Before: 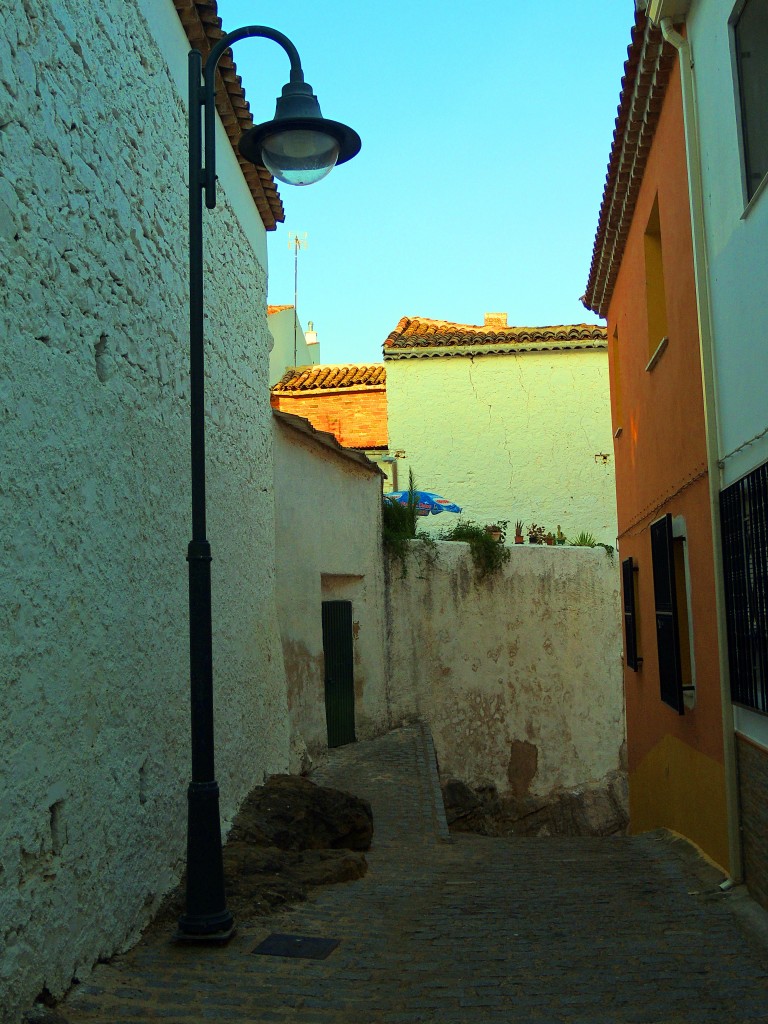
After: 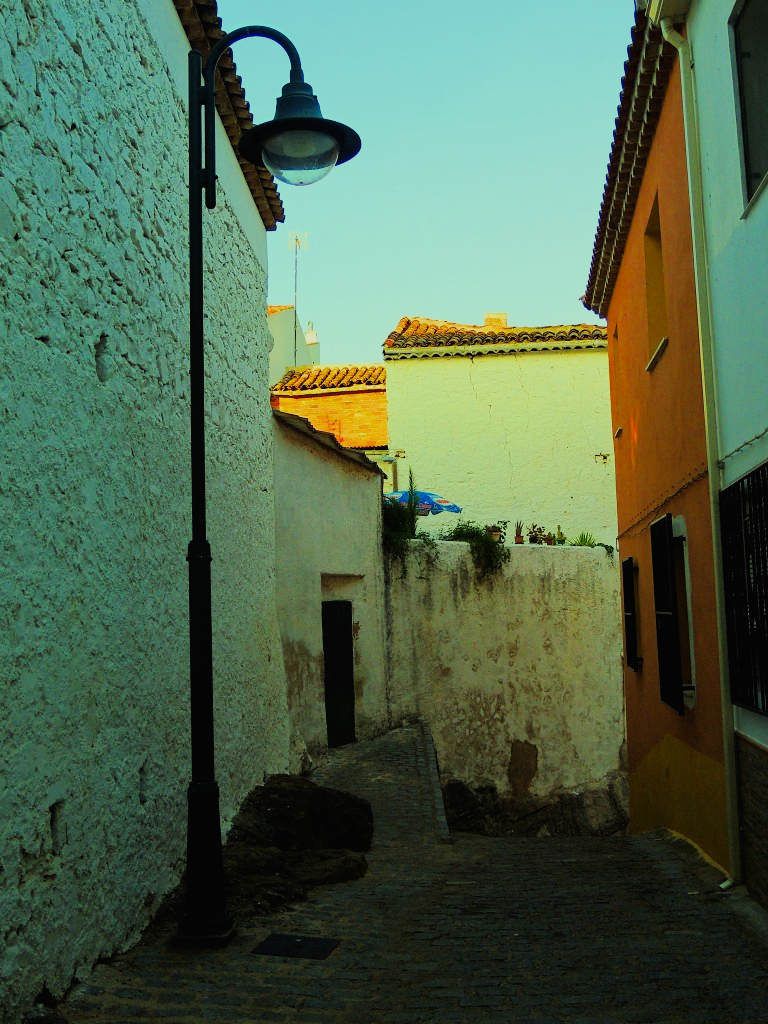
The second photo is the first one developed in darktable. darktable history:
filmic rgb: black relative exposure -7.65 EV, white relative exposure 4.56 EV, hardness 3.61
tone curve: curves: ch0 [(0, 0.01) (0.037, 0.032) (0.131, 0.108) (0.275, 0.258) (0.483, 0.512) (0.61, 0.661) (0.696, 0.742) (0.792, 0.834) (0.911, 0.936) (0.997, 0.995)]; ch1 [(0, 0) (0.308, 0.29) (0.425, 0.411) (0.503, 0.502) (0.529, 0.543) (0.683, 0.706) (0.746, 0.77) (1, 1)]; ch2 [(0, 0) (0.225, 0.214) (0.334, 0.339) (0.401, 0.415) (0.485, 0.487) (0.502, 0.502) (0.525, 0.523) (0.545, 0.552) (0.587, 0.61) (0.636, 0.654) (0.711, 0.729) (0.845, 0.855) (0.998, 0.977)], preserve colors none
color correction: highlights a* -5.63, highlights b* 11.09
